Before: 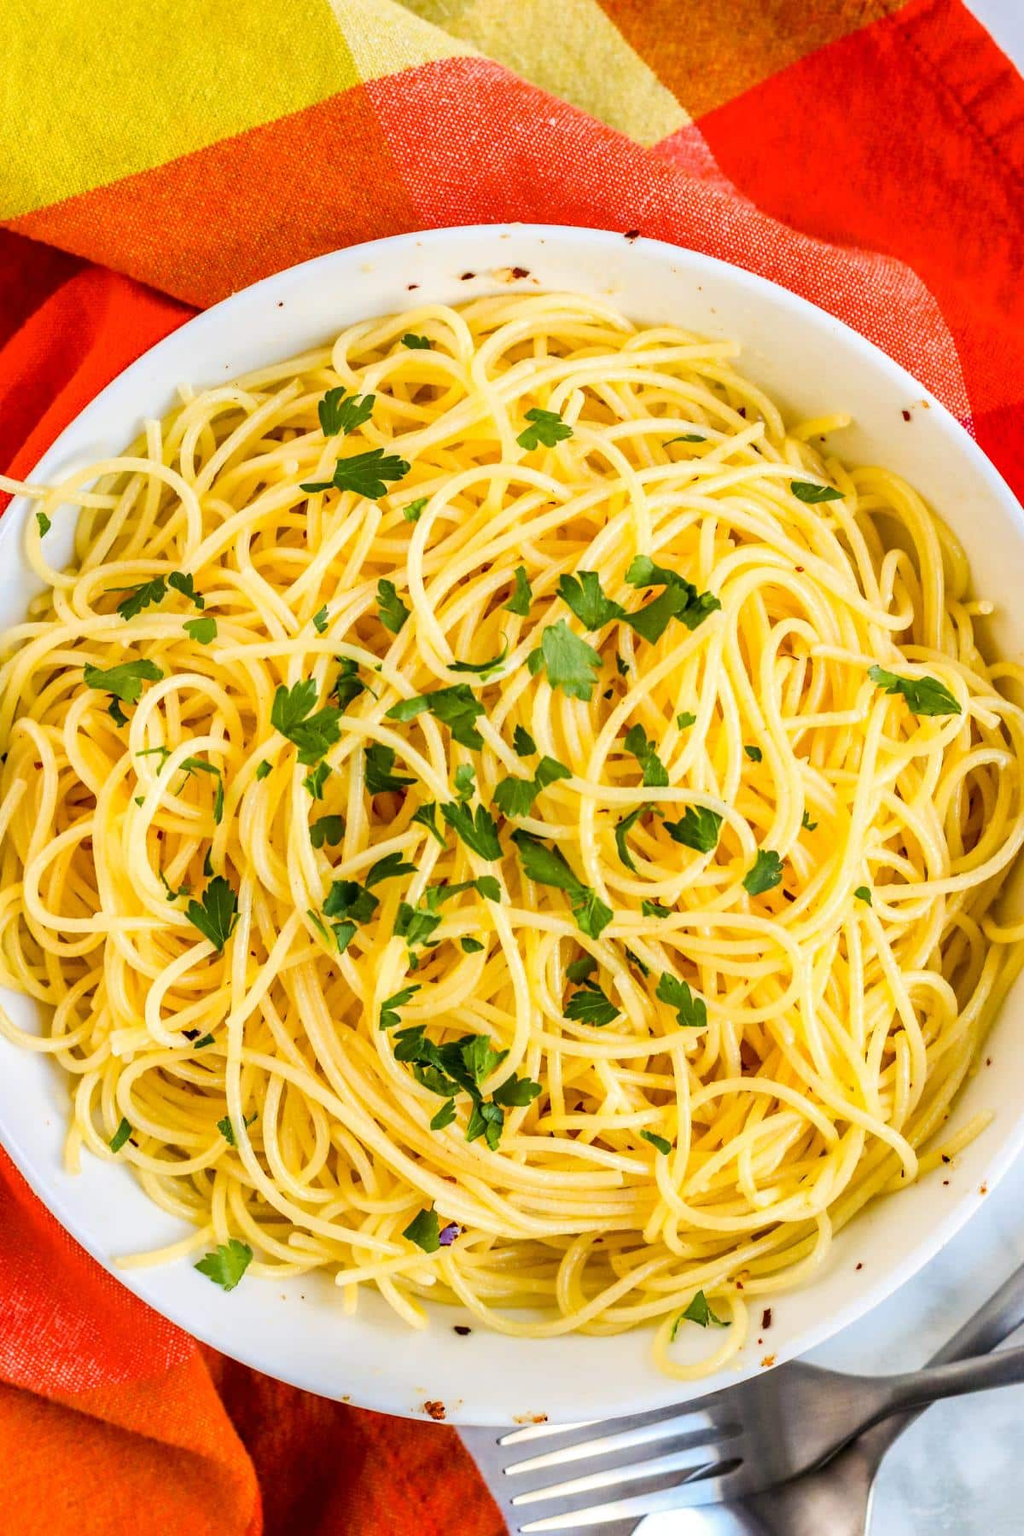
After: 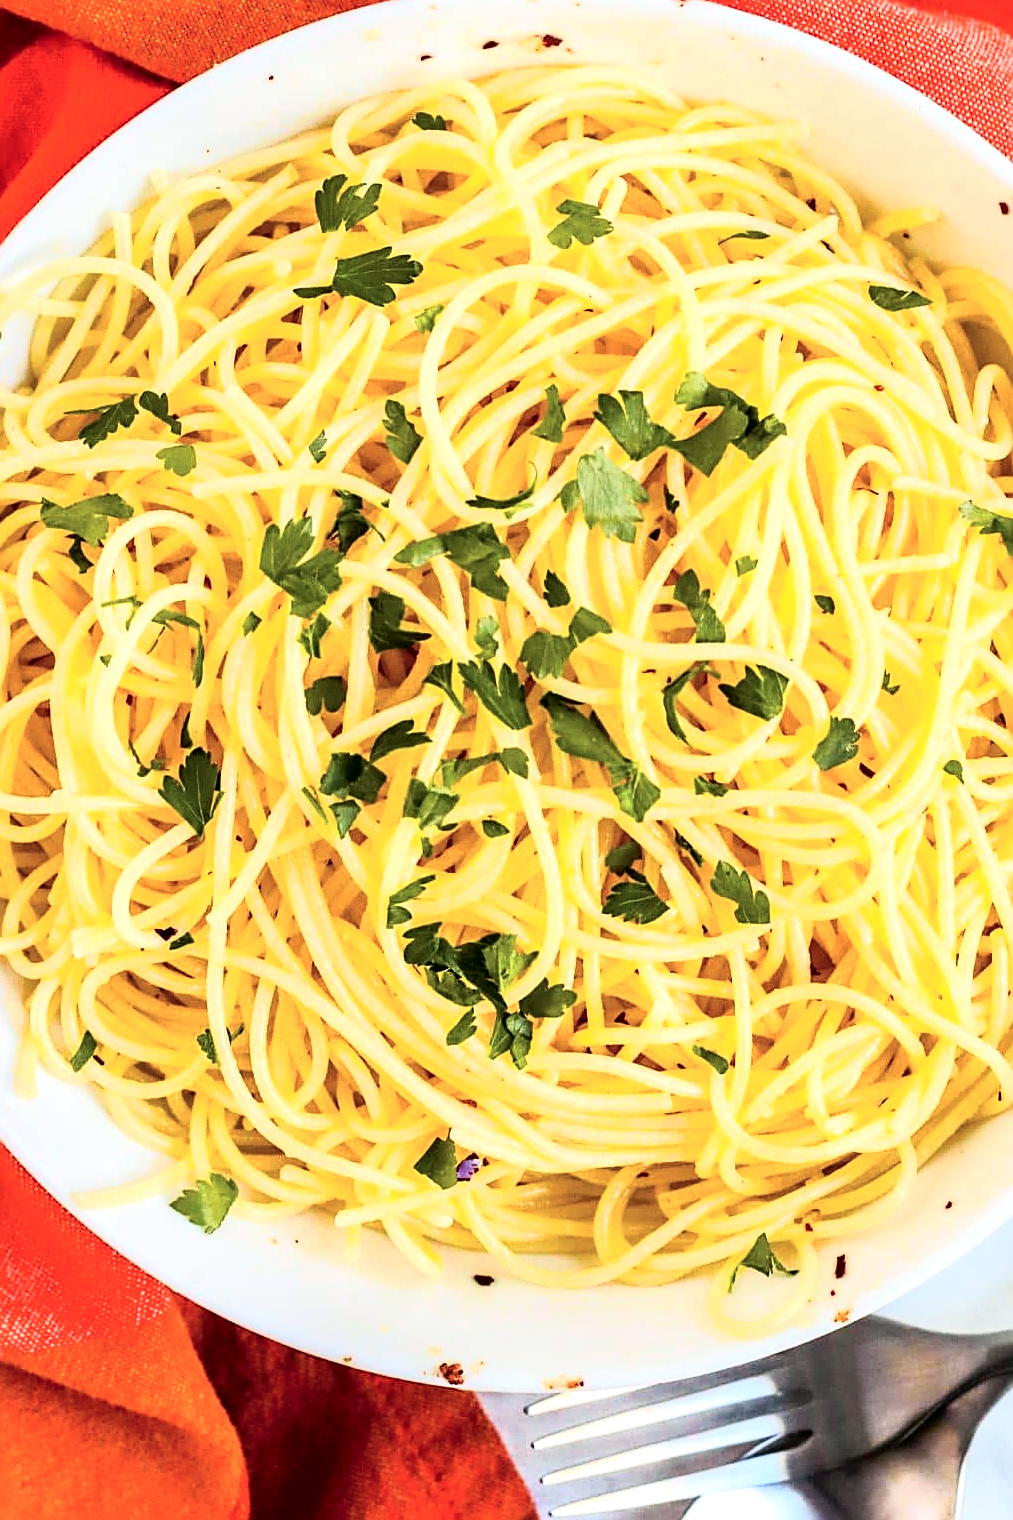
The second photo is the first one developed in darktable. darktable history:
exposure: exposure -0.048 EV, compensate highlight preservation false
tone equalizer: -8 EV -0.417 EV, -7 EV -0.389 EV, -6 EV -0.333 EV, -5 EV -0.222 EV, -3 EV 0.222 EV, -2 EV 0.333 EV, -1 EV 0.389 EV, +0 EV 0.417 EV, edges refinement/feathering 500, mask exposure compensation -1.57 EV, preserve details no
sharpen: on, module defaults
crop and rotate: left 4.842%, top 15.51%, right 10.668%
tone curve: curves: ch0 [(0, 0) (0.105, 0.068) (0.181, 0.185) (0.28, 0.291) (0.384, 0.404) (0.485, 0.531) (0.638, 0.681) (0.795, 0.879) (1, 0.977)]; ch1 [(0, 0) (0.161, 0.092) (0.35, 0.33) (0.379, 0.401) (0.456, 0.469) (0.504, 0.5) (0.512, 0.514) (0.58, 0.597) (0.635, 0.646) (1, 1)]; ch2 [(0, 0) (0.371, 0.362) (0.437, 0.437) (0.5, 0.5) (0.53, 0.523) (0.56, 0.58) (0.622, 0.606) (1, 1)], color space Lab, independent channels, preserve colors none
